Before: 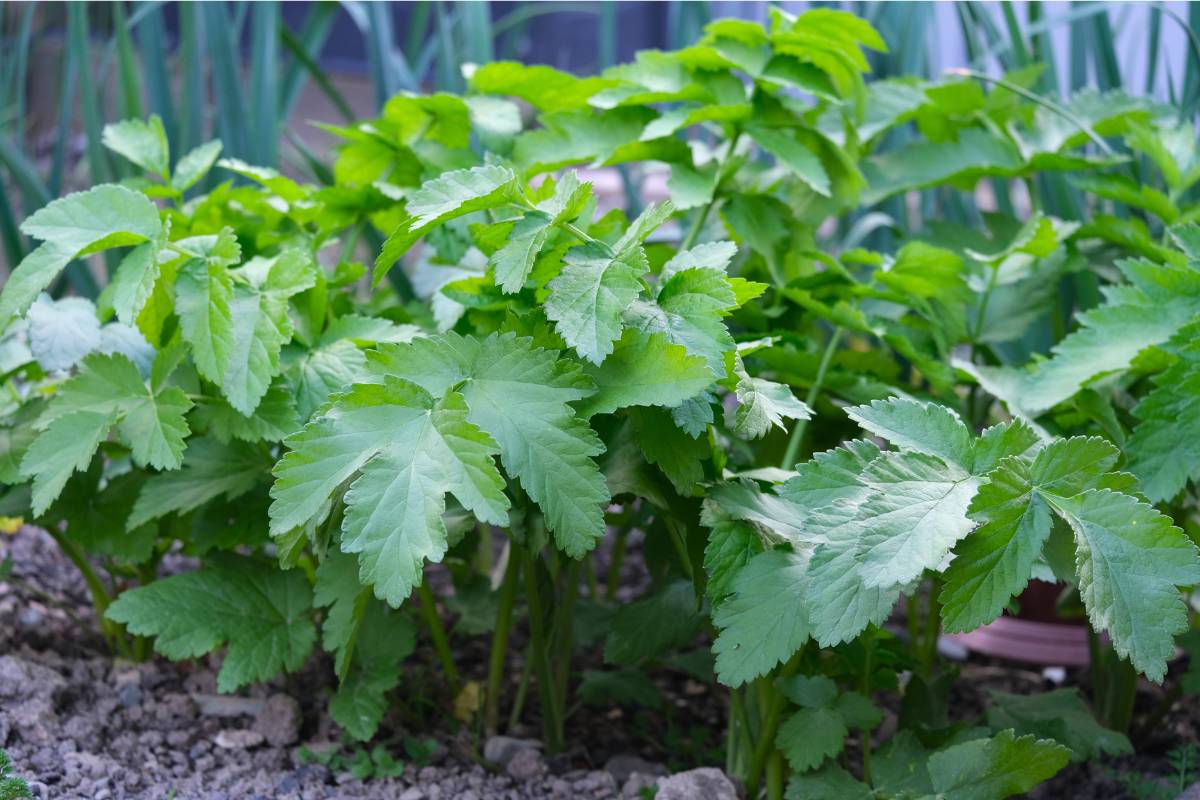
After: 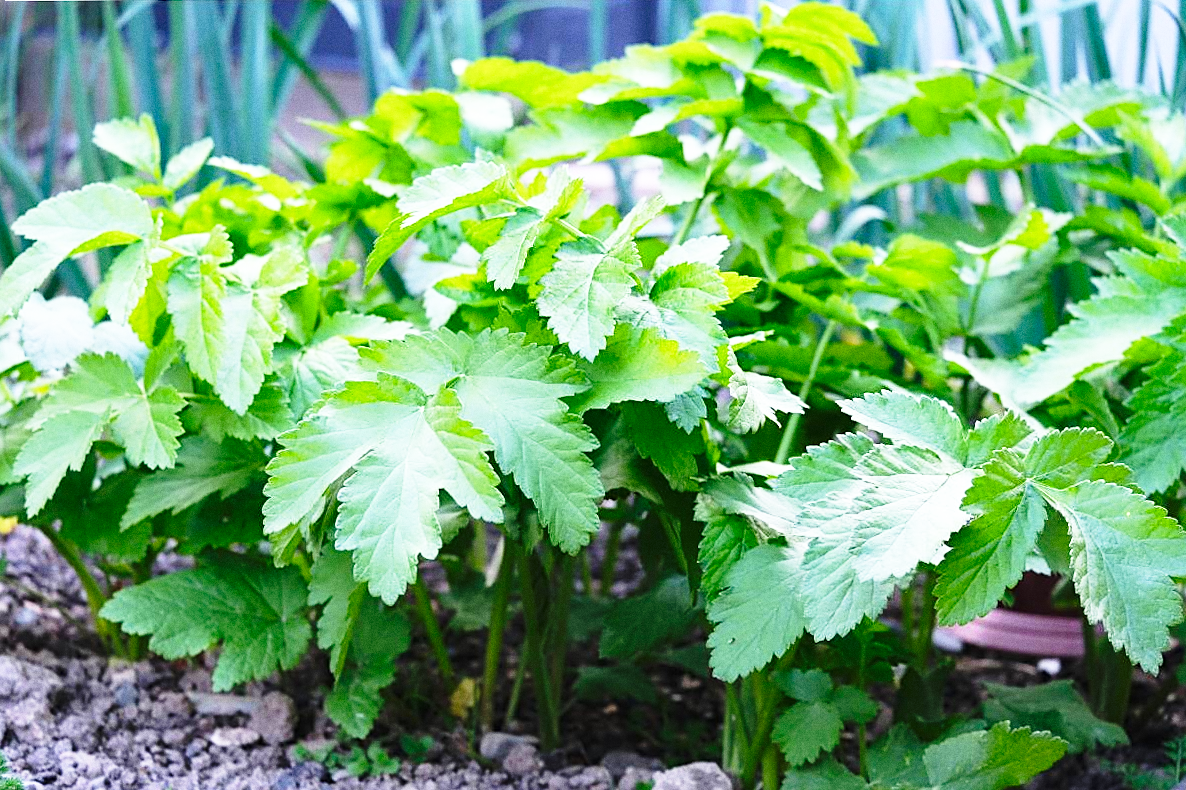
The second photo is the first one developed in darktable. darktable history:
base curve: curves: ch0 [(0, 0) (0.026, 0.03) (0.109, 0.232) (0.351, 0.748) (0.669, 0.968) (1, 1)], preserve colors none
sharpen: on, module defaults
grain: coarseness 0.09 ISO
rotate and perspective: rotation -0.45°, automatic cropping original format, crop left 0.008, crop right 0.992, crop top 0.012, crop bottom 0.988
